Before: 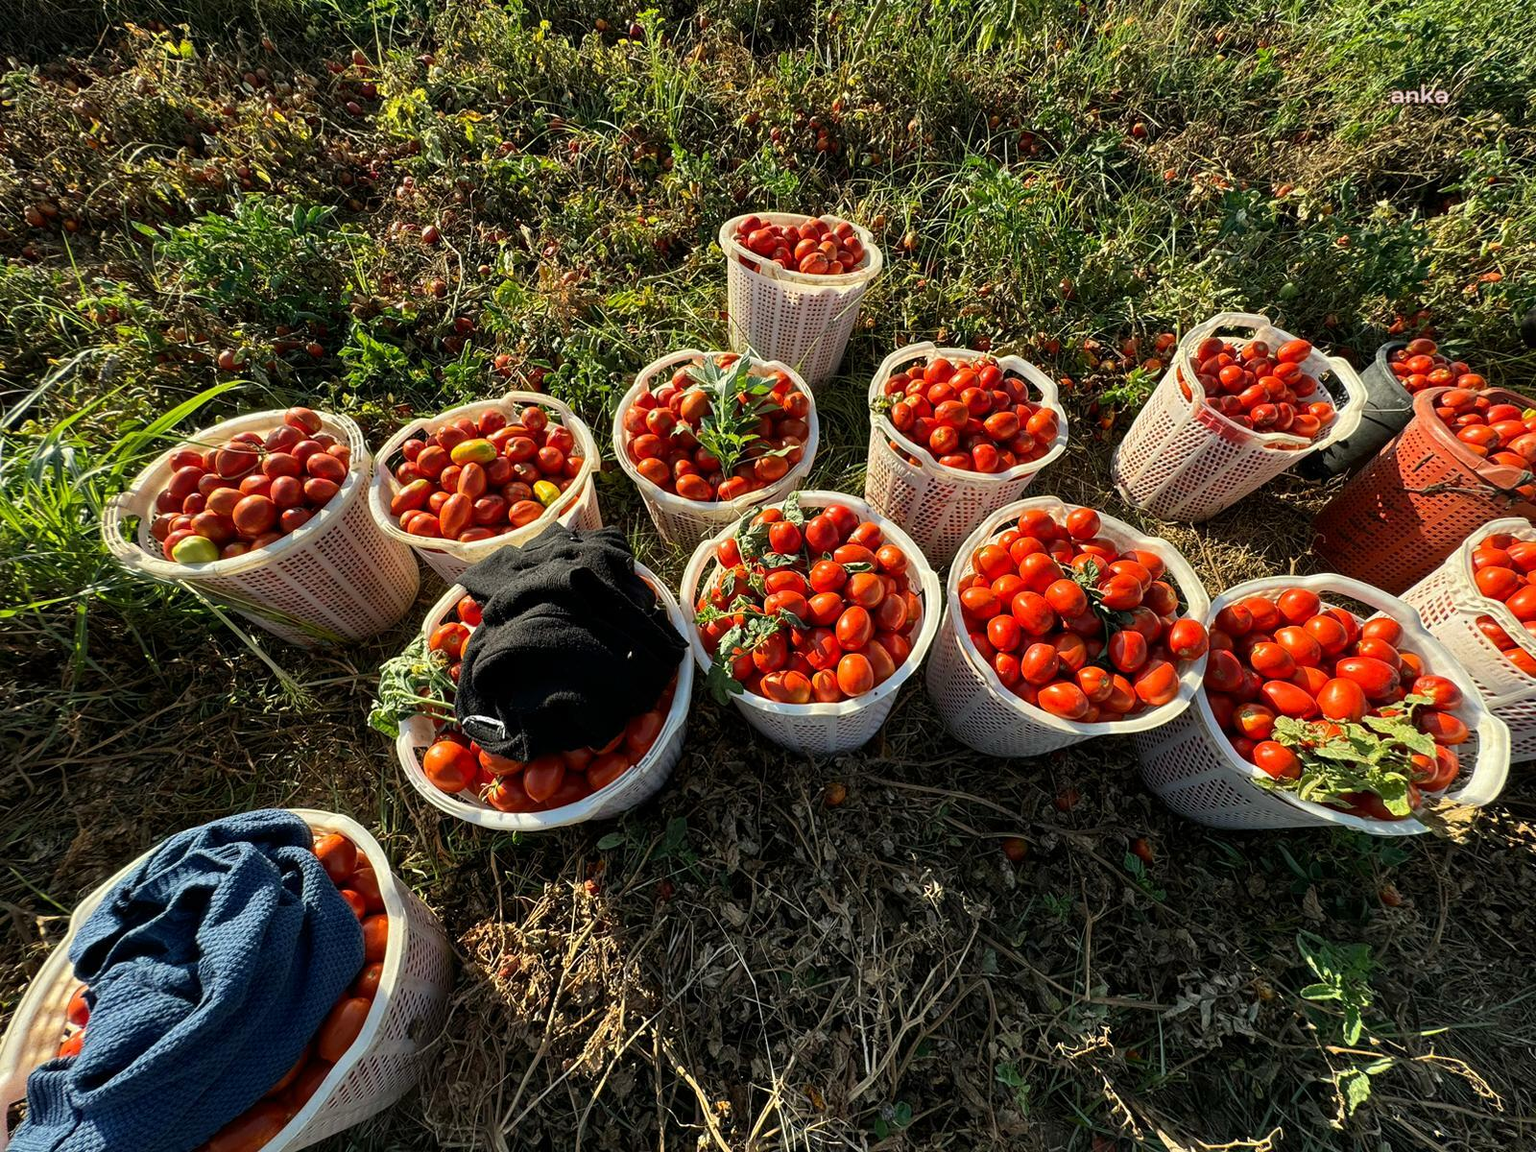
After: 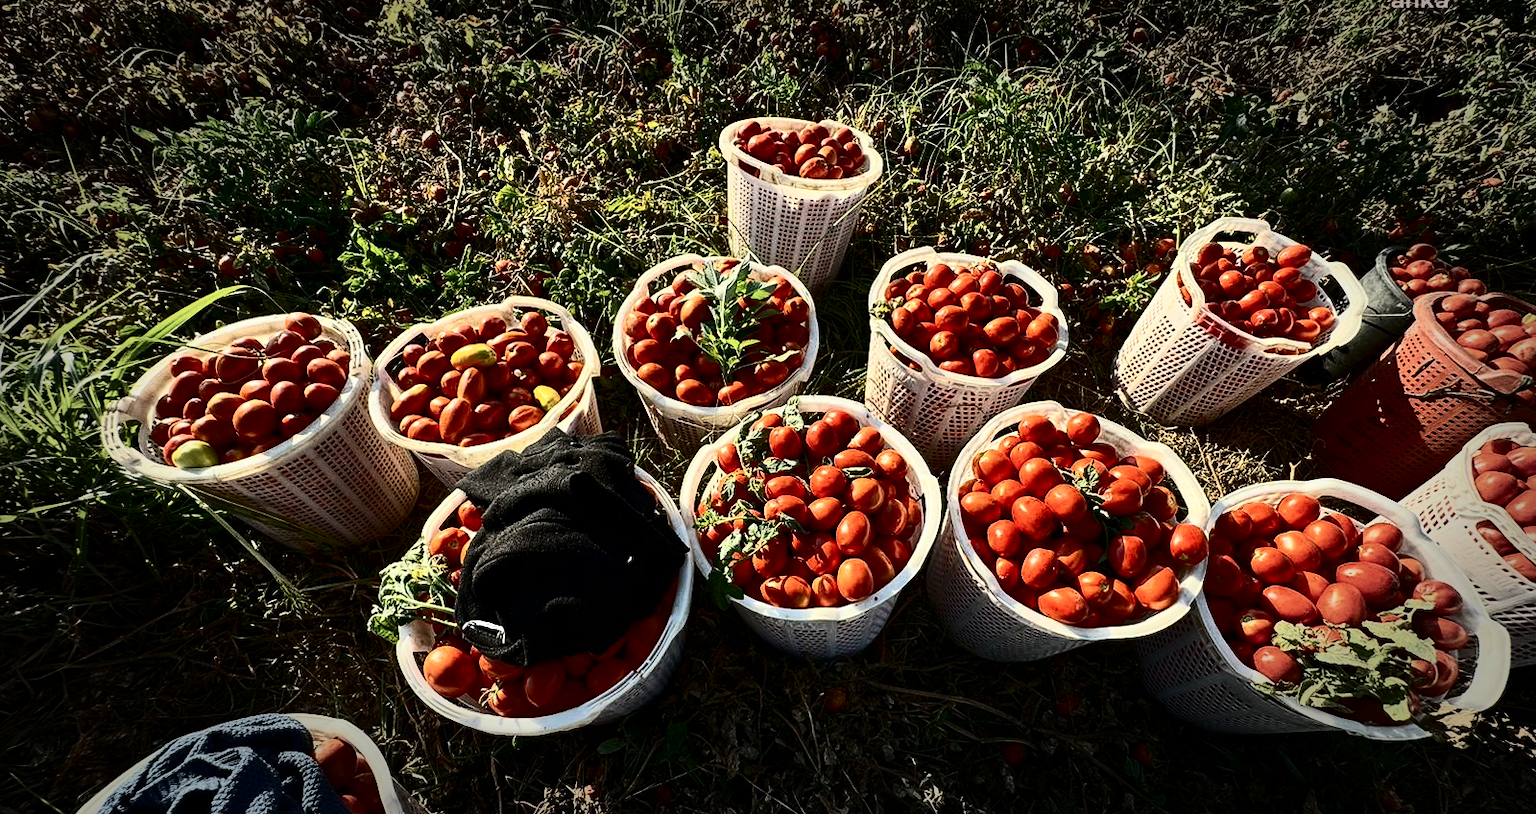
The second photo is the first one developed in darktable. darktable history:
crop and rotate: top 8.293%, bottom 20.996%
exposure: exposure -0.048 EV, compensate highlight preservation false
contrast brightness saturation: contrast 0.5, saturation -0.1
vignetting: fall-off start 66.7%, fall-off radius 39.74%, brightness -0.576, saturation -0.258, automatic ratio true, width/height ratio 0.671, dithering 16-bit output
